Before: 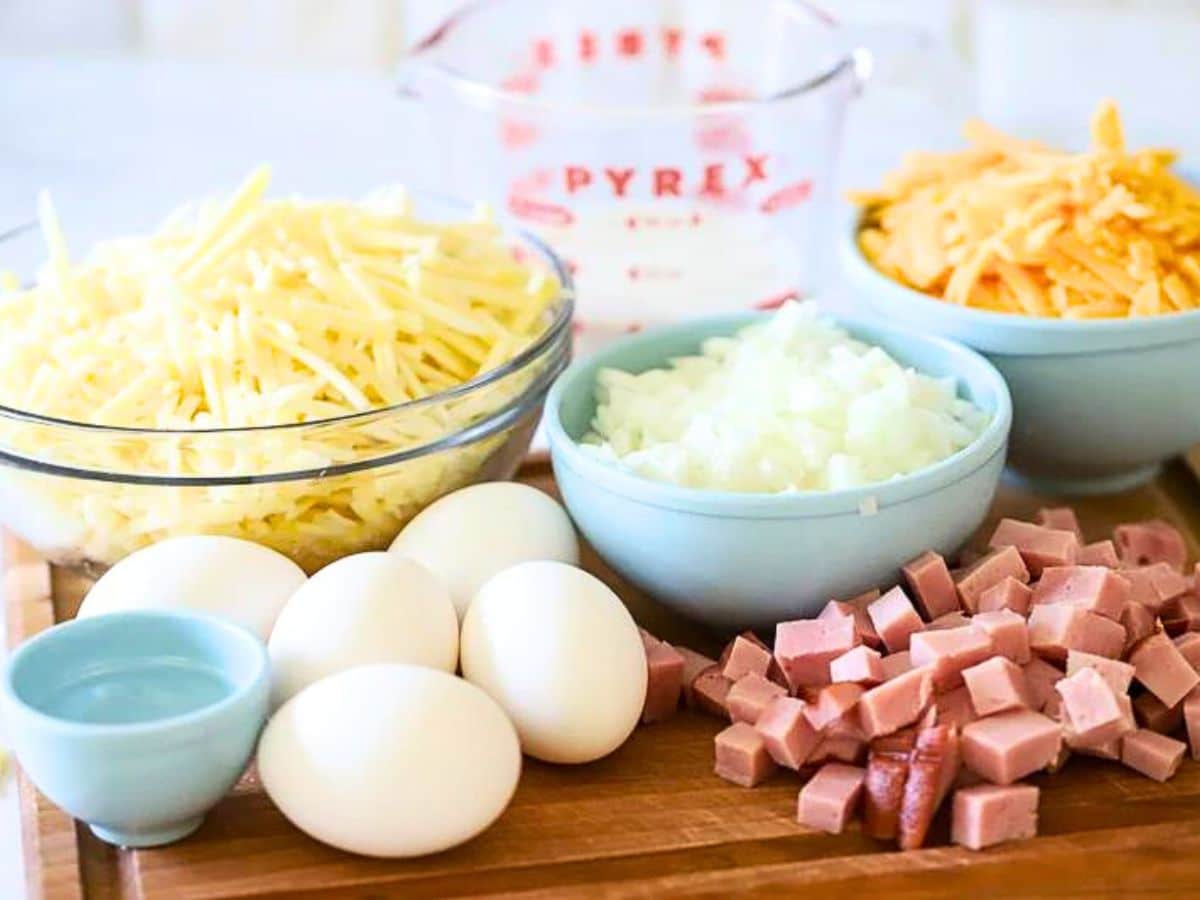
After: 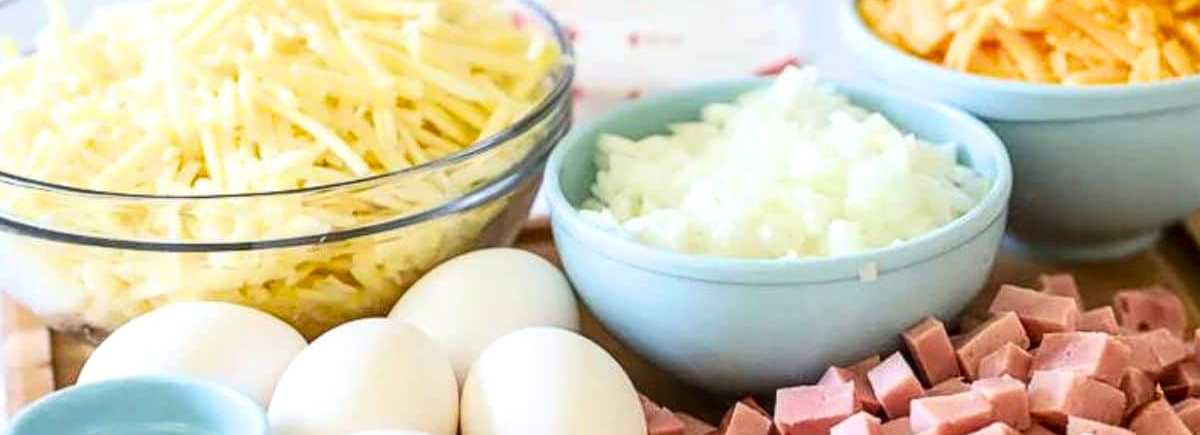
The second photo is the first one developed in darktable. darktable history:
crop and rotate: top 26.056%, bottom 25.543%
local contrast: on, module defaults
